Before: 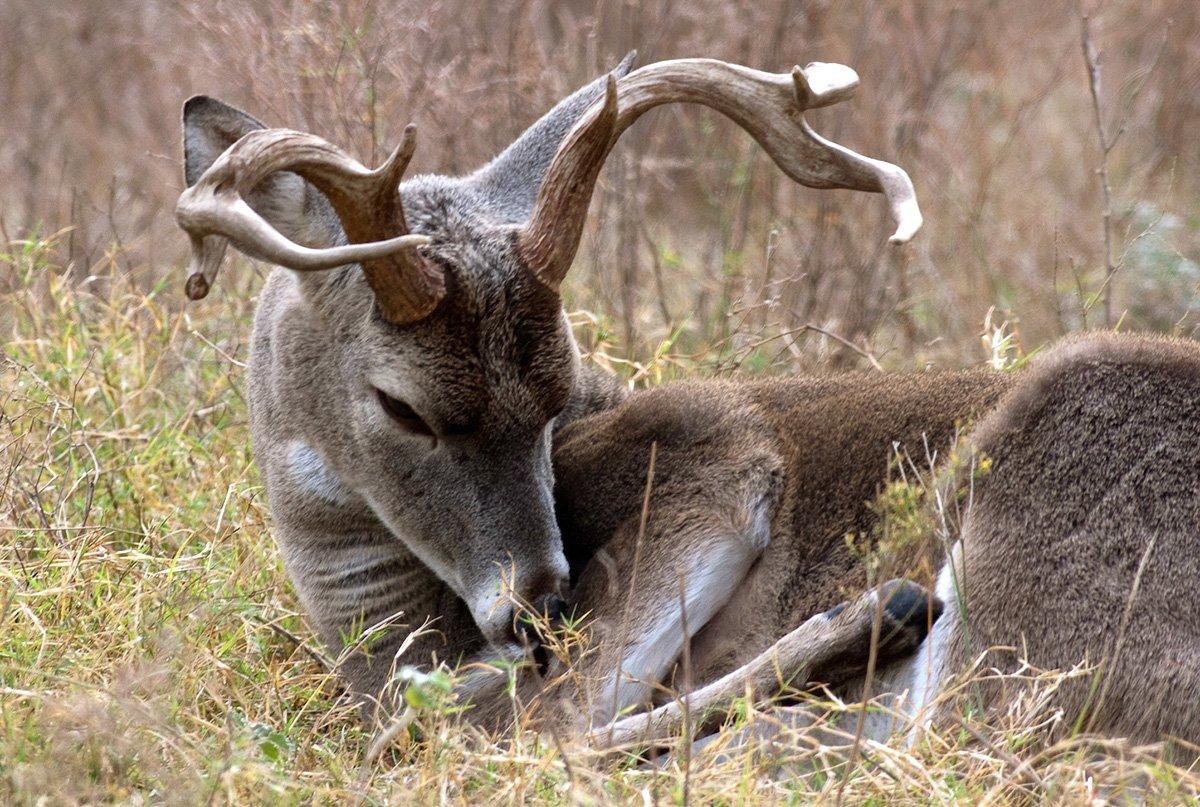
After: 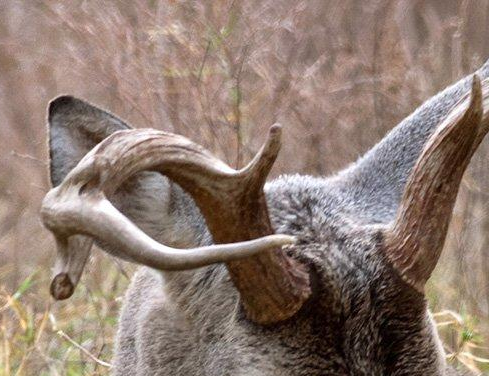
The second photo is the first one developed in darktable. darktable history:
crop and rotate: left 11.258%, top 0.06%, right 47.957%, bottom 53.312%
